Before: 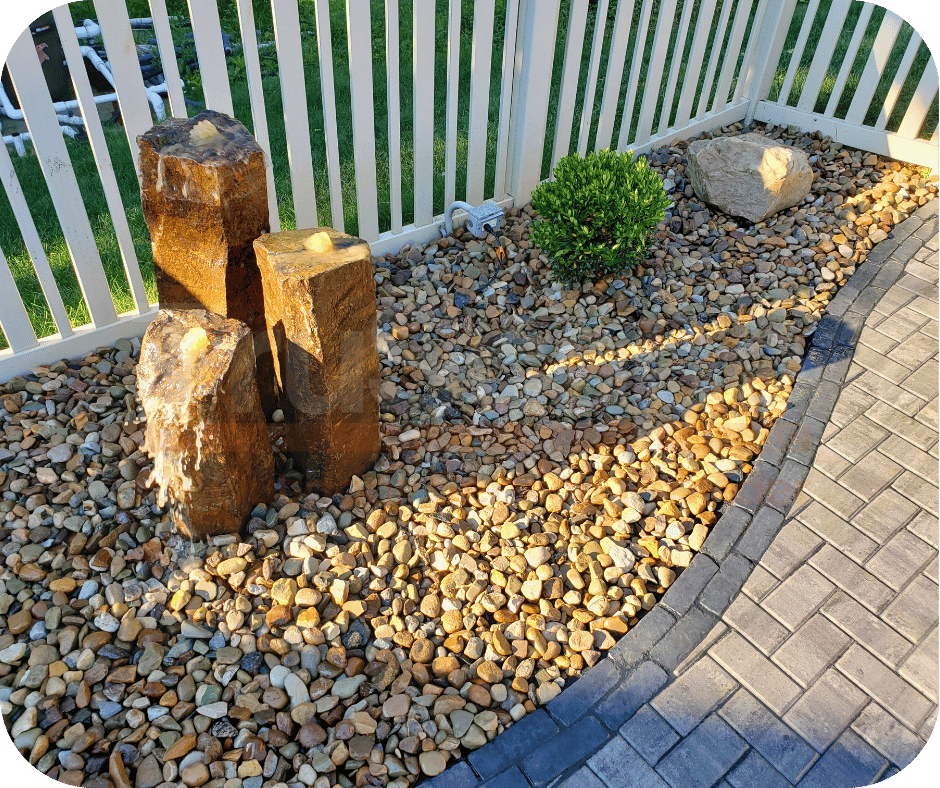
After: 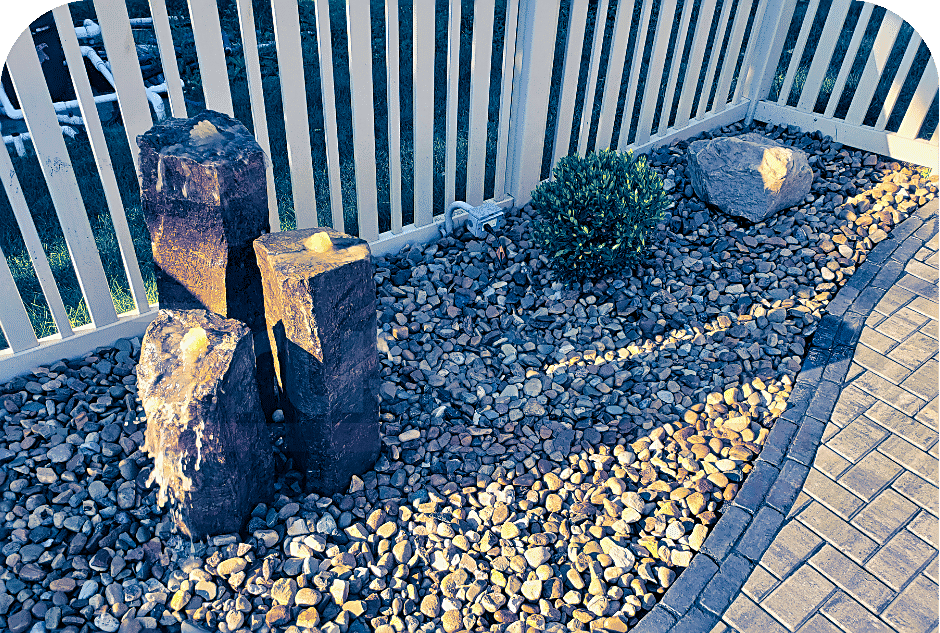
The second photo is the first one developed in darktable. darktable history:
crop: bottom 19.644%
sharpen: on, module defaults
split-toning: shadows › hue 226.8°, shadows › saturation 1, highlights › saturation 0, balance -61.41
